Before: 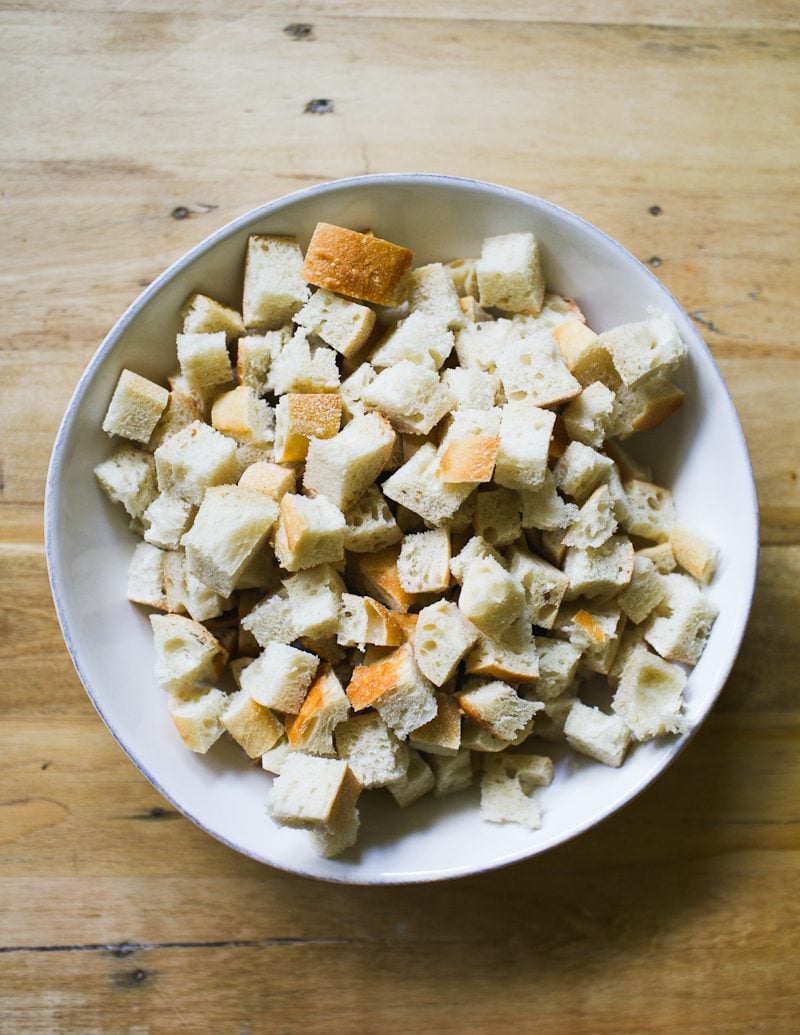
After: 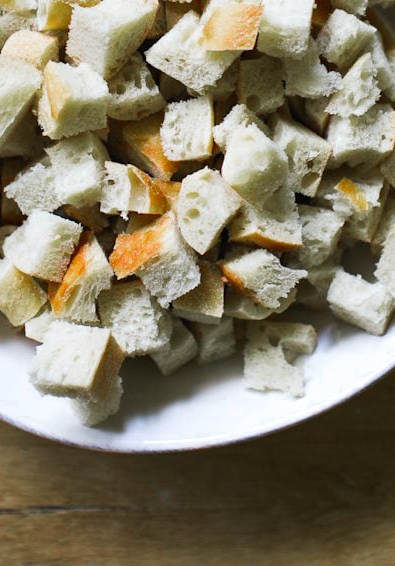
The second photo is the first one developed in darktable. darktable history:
crop: left 29.672%, top 41.786%, right 20.851%, bottom 3.487%
levels: mode automatic, black 0.023%, white 99.97%, levels [0.062, 0.494, 0.925]
color zones: curves: ch0 [(0, 0.466) (0.128, 0.466) (0.25, 0.5) (0.375, 0.456) (0.5, 0.5) (0.625, 0.5) (0.737, 0.652) (0.875, 0.5)]; ch1 [(0, 0.603) (0.125, 0.618) (0.261, 0.348) (0.372, 0.353) (0.497, 0.363) (0.611, 0.45) (0.731, 0.427) (0.875, 0.518) (0.998, 0.652)]; ch2 [(0, 0.559) (0.125, 0.451) (0.253, 0.564) (0.37, 0.578) (0.5, 0.466) (0.625, 0.471) (0.731, 0.471) (0.88, 0.485)]
